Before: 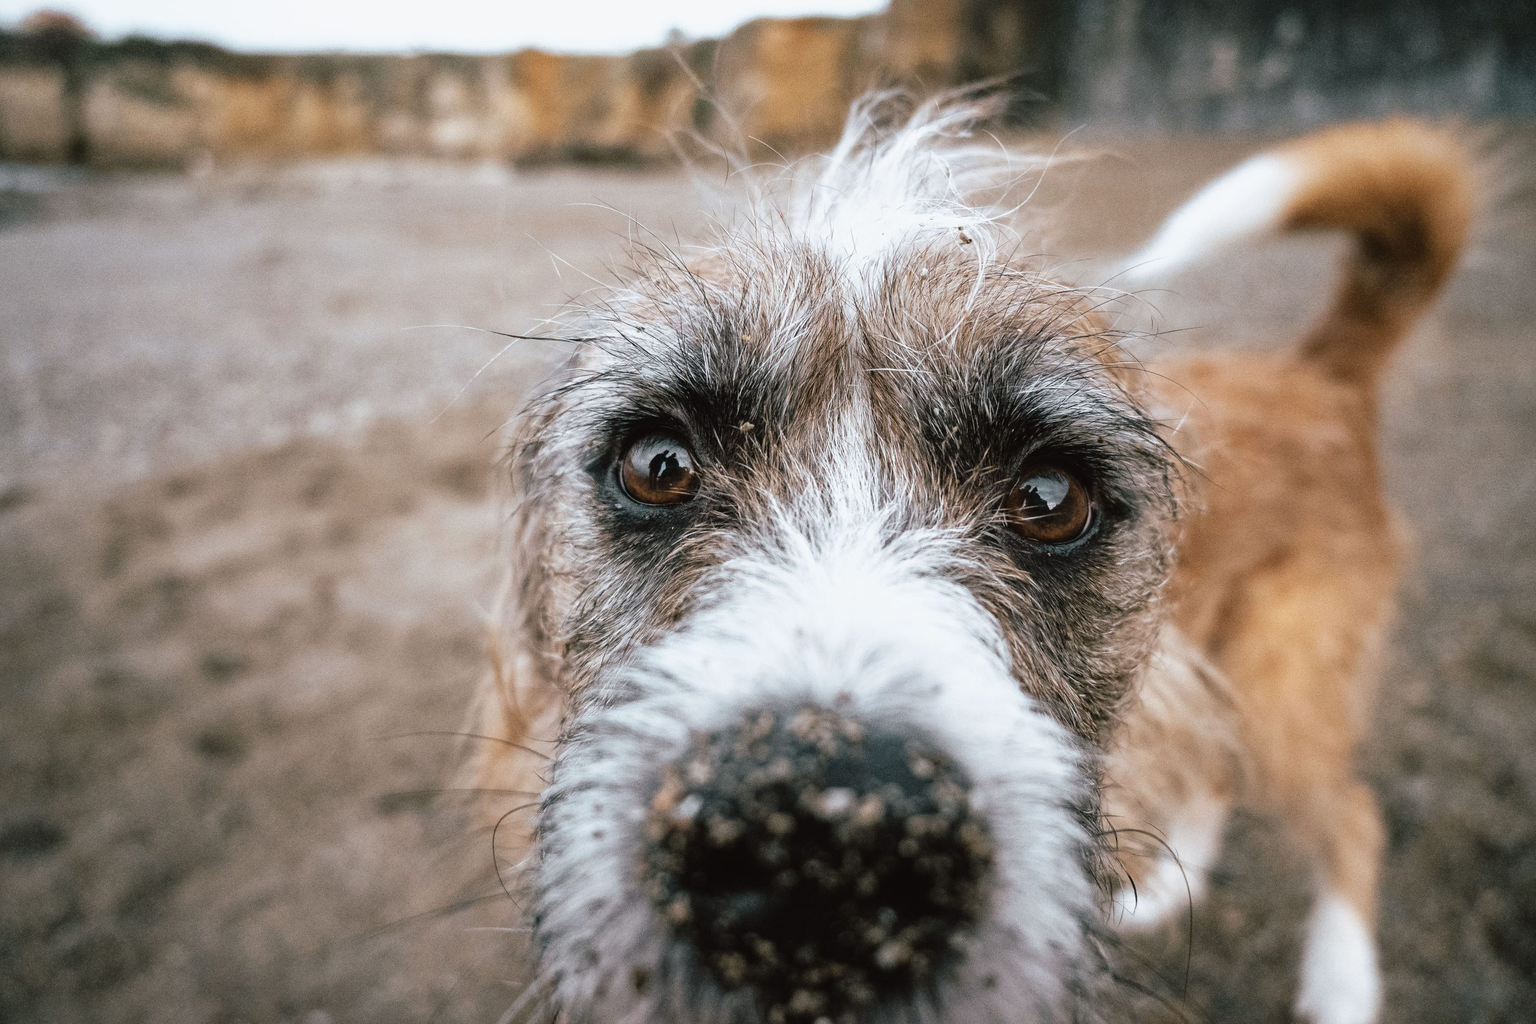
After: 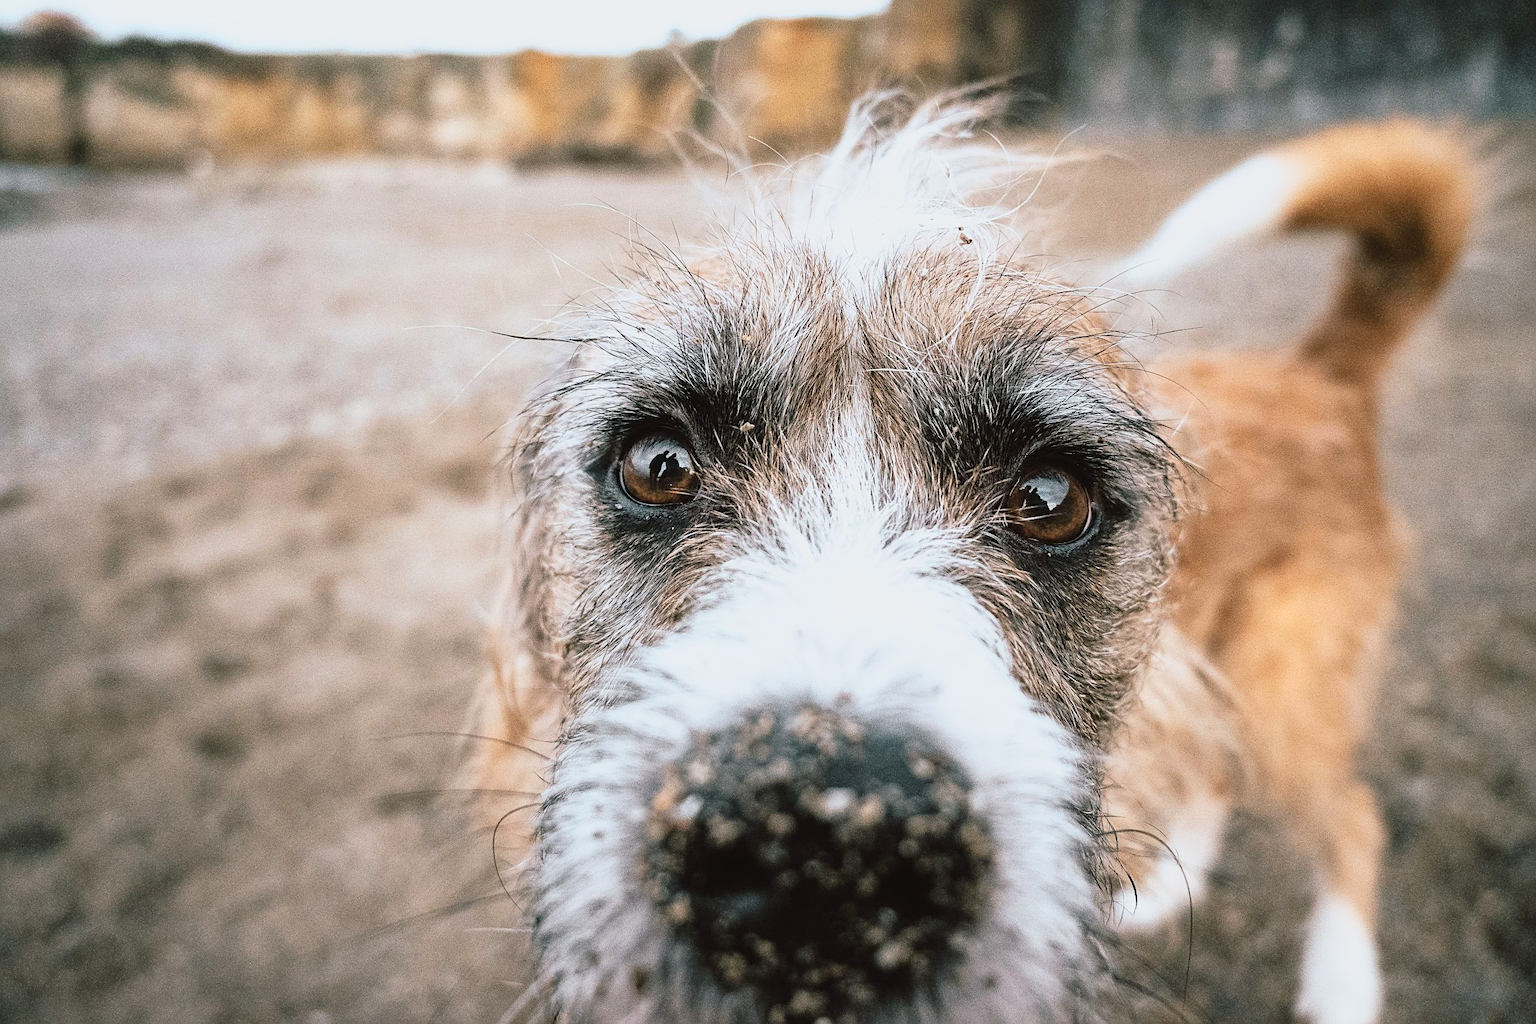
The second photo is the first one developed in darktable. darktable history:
base curve: curves: ch0 [(0, 0) (0.088, 0.125) (0.176, 0.251) (0.354, 0.501) (0.613, 0.749) (1, 0.877)]
sharpen: on, module defaults
